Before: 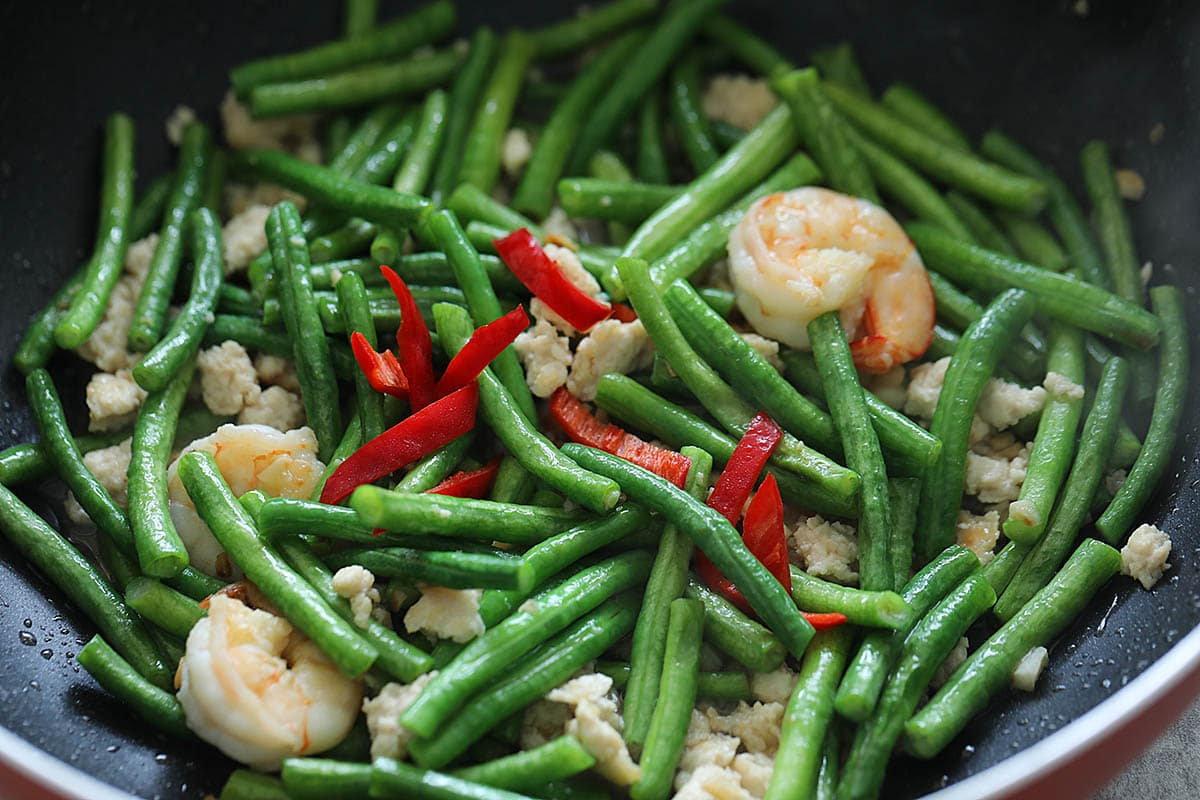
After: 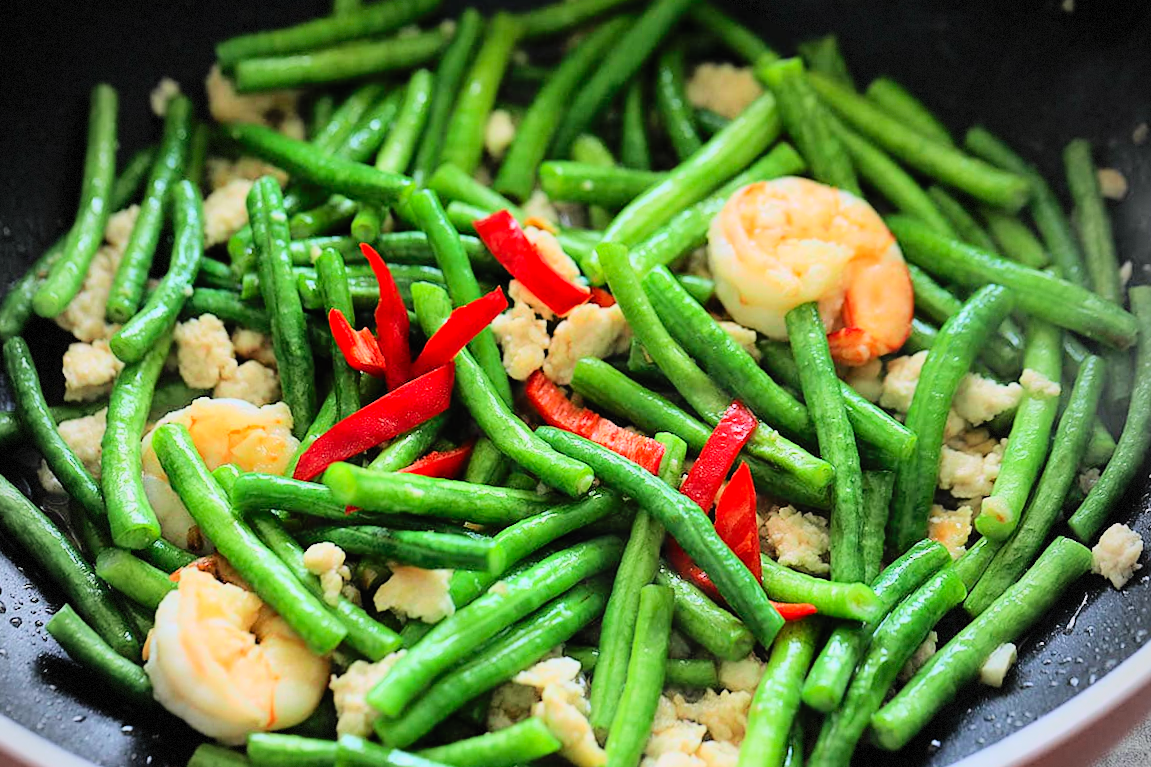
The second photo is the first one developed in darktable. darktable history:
filmic rgb: black relative exposure -7.65 EV, white relative exposure 4.56 EV, hardness 3.61, color science v6 (2022)
vignetting: fall-off start 71.46%, brightness -0.211, dithering 8-bit output
contrast brightness saturation: contrast 0.143, brightness 0.229
crop and rotate: angle -1.64°
tone curve: curves: ch0 [(0, 0) (0.091, 0.077) (0.389, 0.458) (0.745, 0.82) (0.844, 0.908) (0.909, 0.942) (1, 0.973)]; ch1 [(0, 0) (0.437, 0.404) (0.5, 0.5) (0.529, 0.55) (0.58, 0.6) (0.616, 0.649) (1, 1)]; ch2 [(0, 0) (0.442, 0.415) (0.5, 0.5) (0.535, 0.557) (0.585, 0.62) (1, 1)], color space Lab, independent channels, preserve colors none
color correction: highlights a* 3.5, highlights b* 1.86, saturation 1.24
